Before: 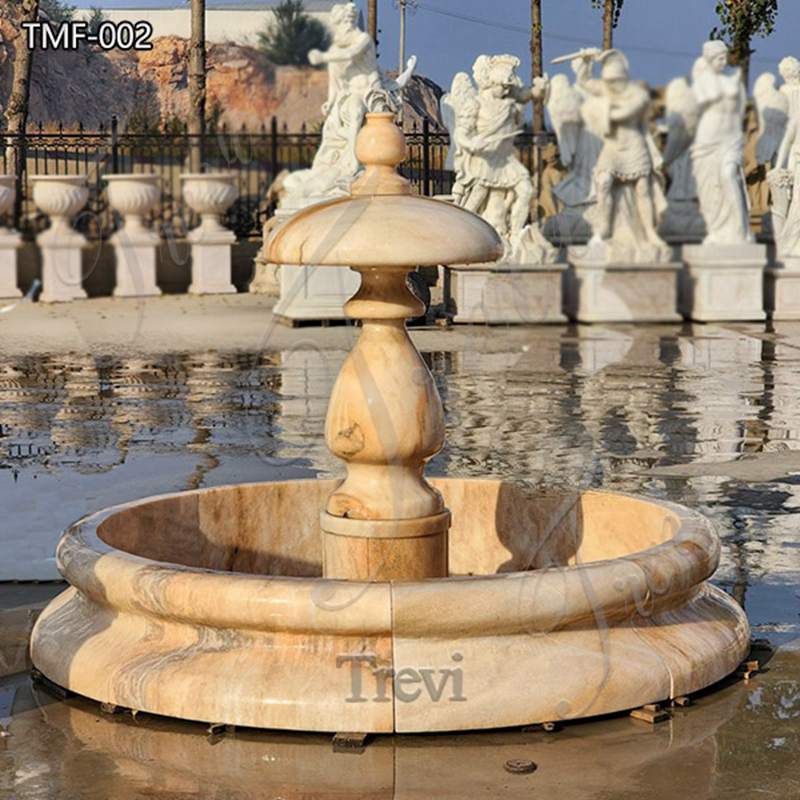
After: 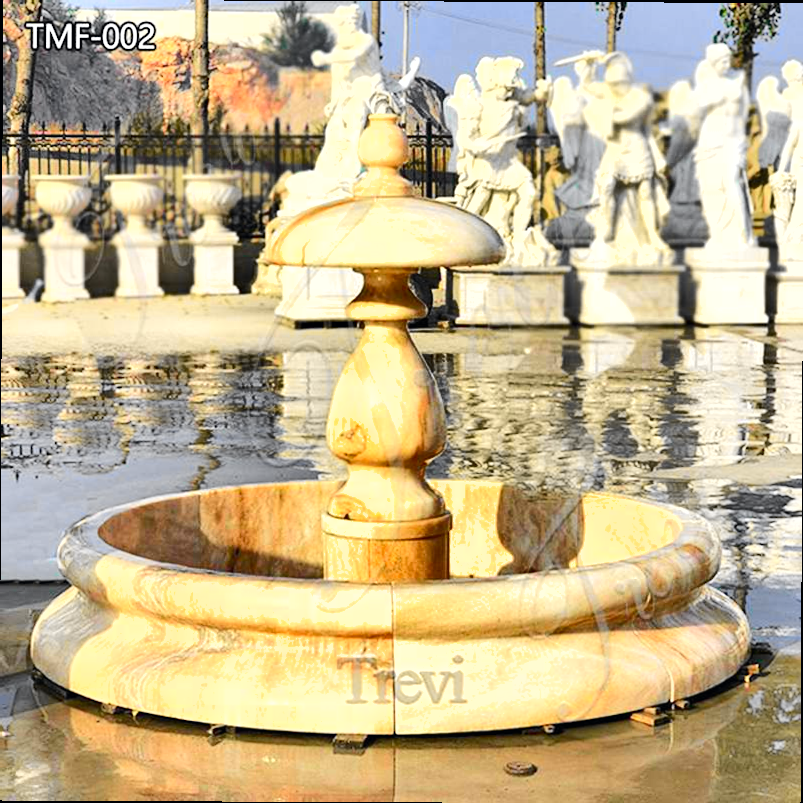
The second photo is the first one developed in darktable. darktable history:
tone curve: curves: ch0 [(0, 0) (0.071, 0.047) (0.266, 0.26) (0.483, 0.554) (0.753, 0.811) (1, 0.983)]; ch1 [(0, 0) (0.346, 0.307) (0.408, 0.369) (0.463, 0.443) (0.482, 0.493) (0.502, 0.5) (0.517, 0.502) (0.55, 0.548) (0.597, 0.624) (0.651, 0.698) (1, 1)]; ch2 [(0, 0) (0.346, 0.34) (0.434, 0.46) (0.485, 0.494) (0.5, 0.494) (0.517, 0.506) (0.535, 0.529) (0.583, 0.611) (0.625, 0.666) (1, 1)], color space Lab, independent channels, preserve colors none
shadows and highlights: highlights color adjustment 55.71%, low approximation 0.01, soften with gaussian
crop and rotate: angle -0.26°
exposure: black level correction 0, exposure 0.899 EV, compensate highlight preservation false
